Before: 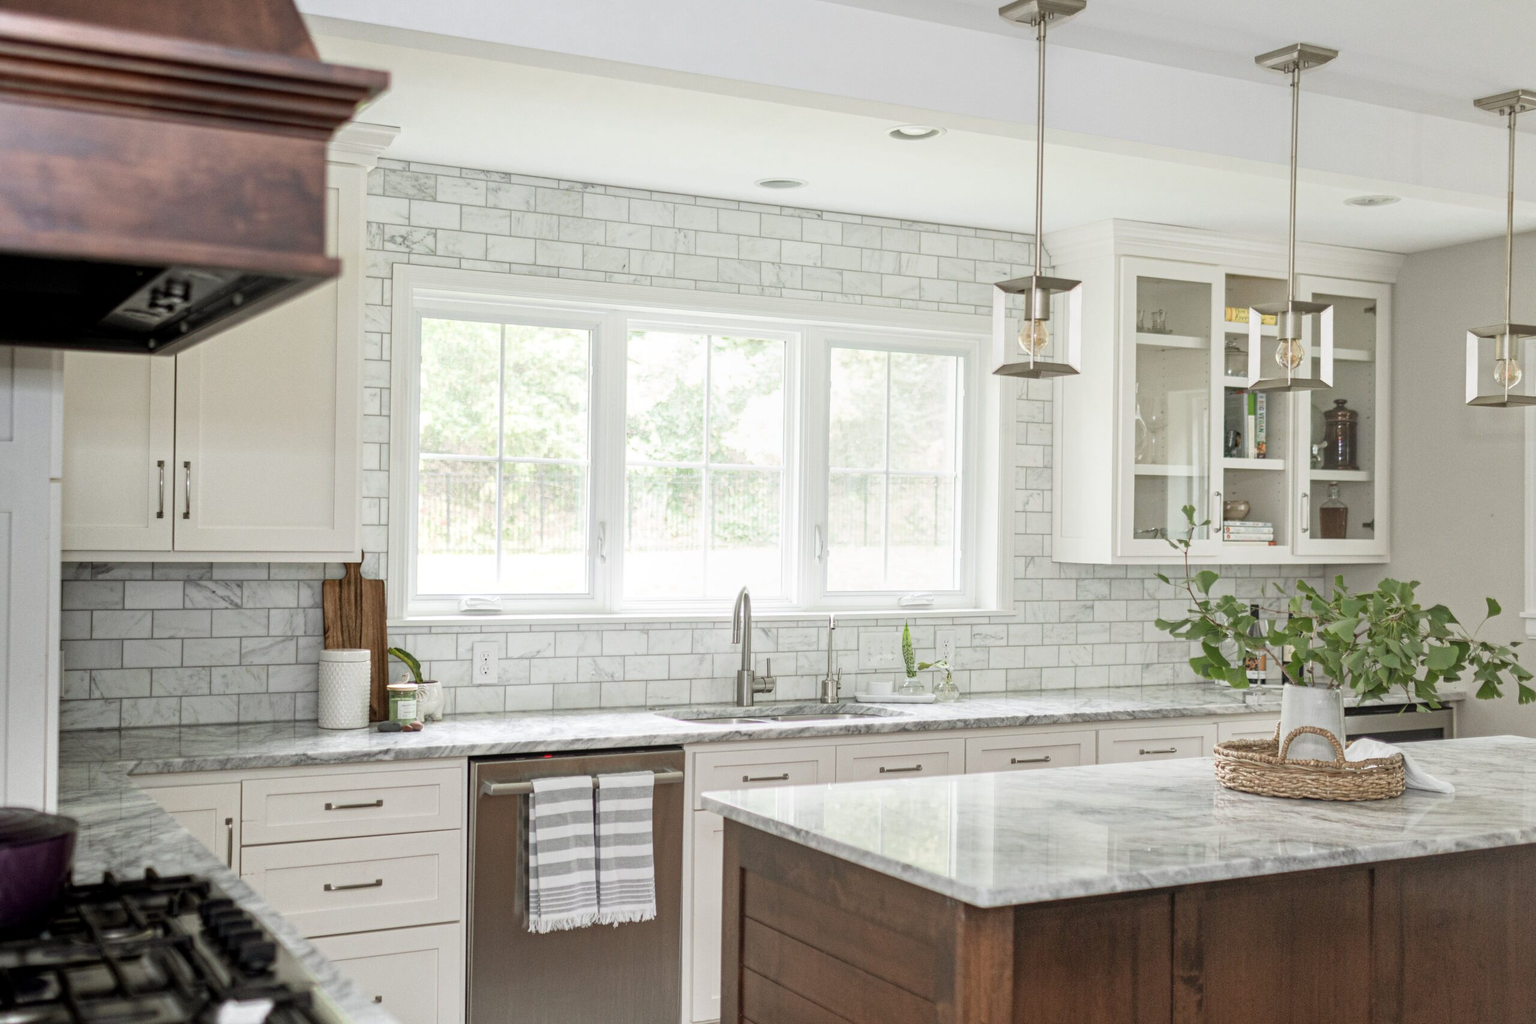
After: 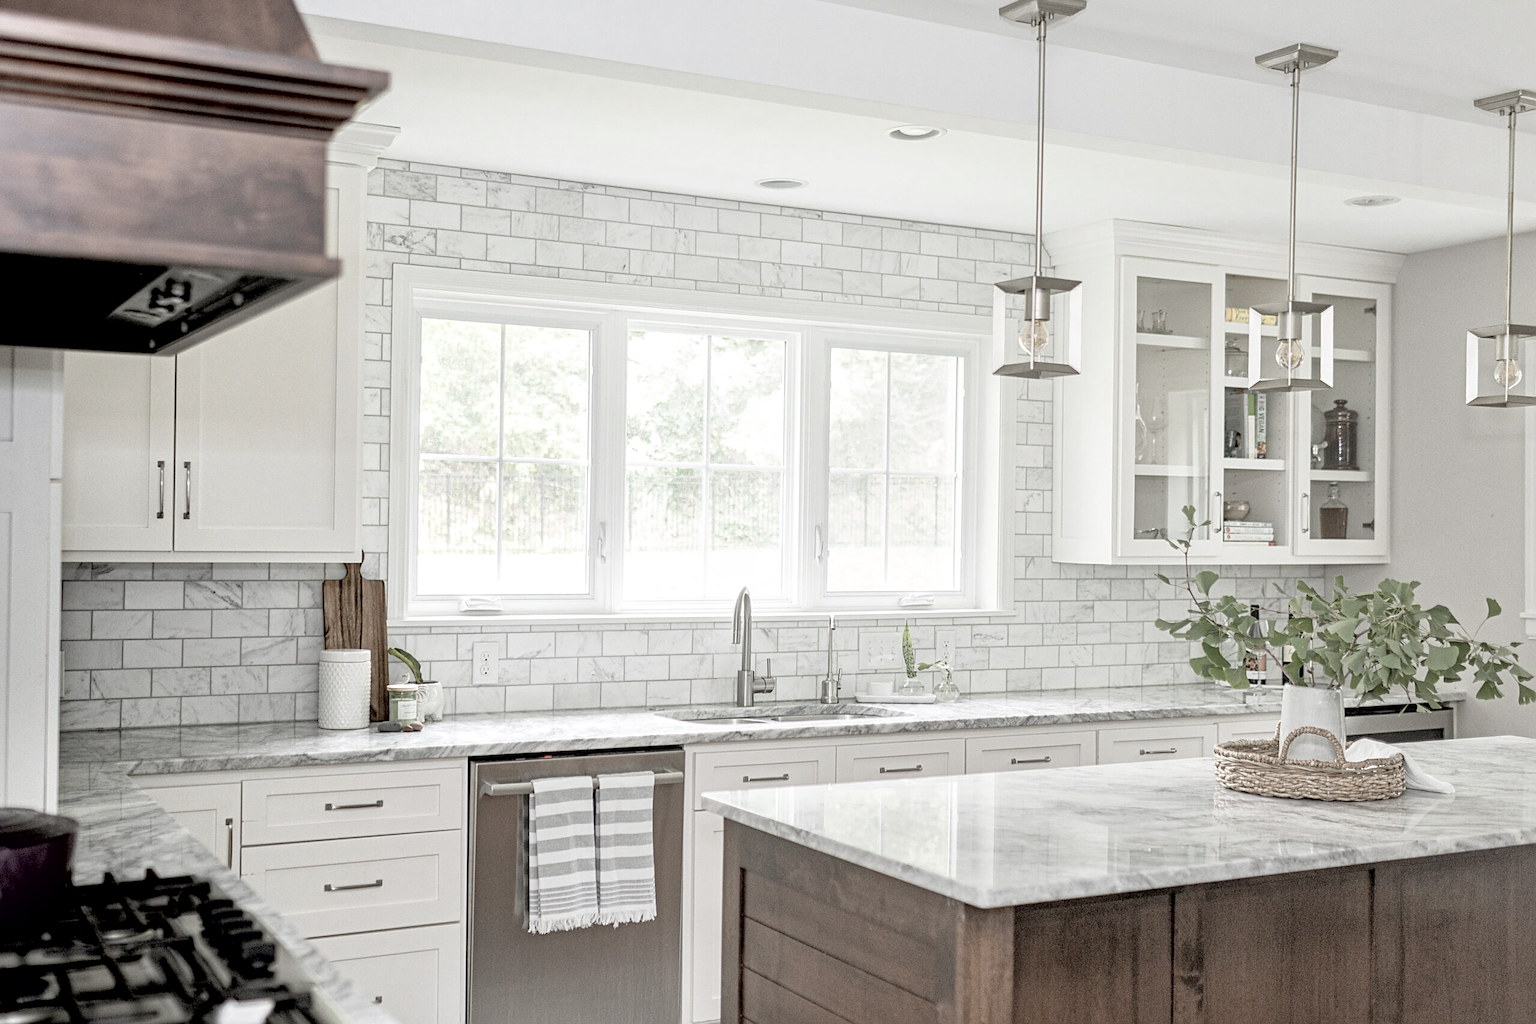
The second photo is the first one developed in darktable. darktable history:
exposure: black level correction 0.012, compensate highlight preservation false
sharpen: on, module defaults
local contrast: mode bilateral grid, contrast 20, coarseness 50, detail 120%, midtone range 0.2
contrast brightness saturation: brightness 0.18, saturation -0.5
